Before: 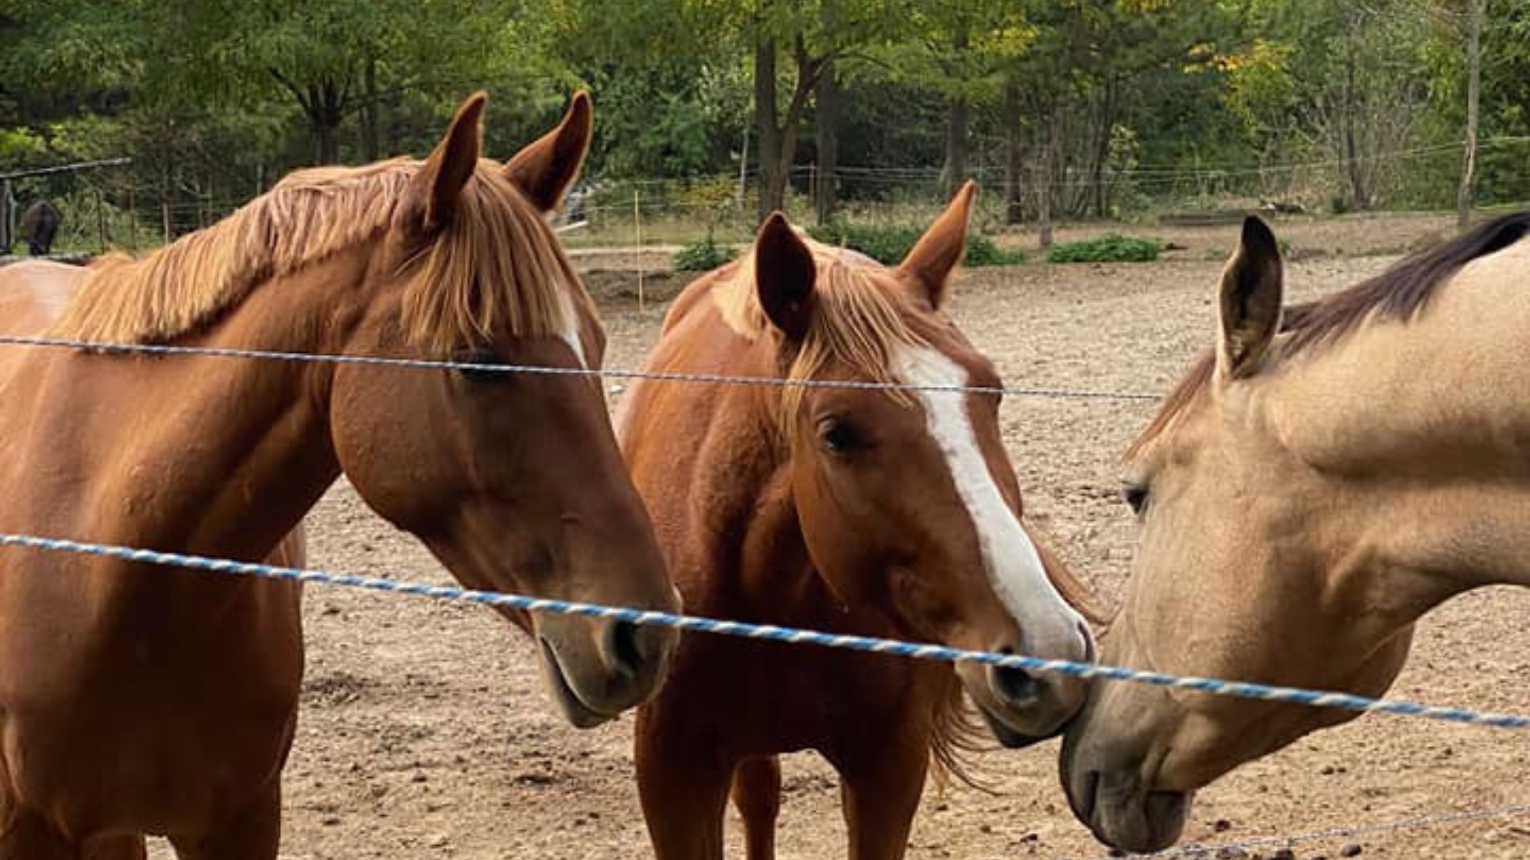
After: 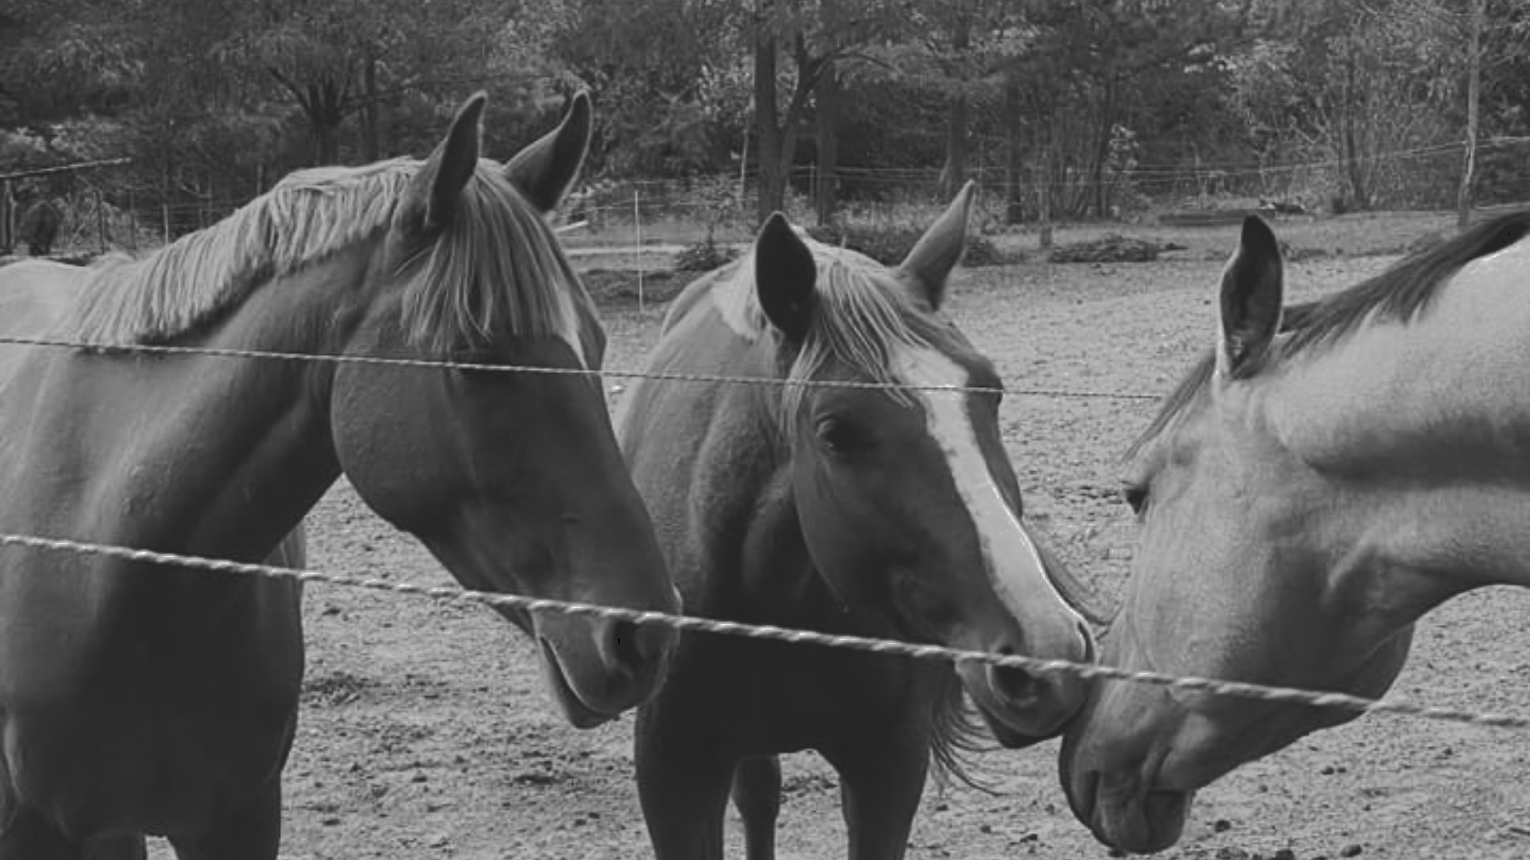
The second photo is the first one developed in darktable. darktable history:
tone curve: curves: ch0 [(0, 0) (0.003, 0.149) (0.011, 0.152) (0.025, 0.154) (0.044, 0.164) (0.069, 0.179) (0.1, 0.194) (0.136, 0.211) (0.177, 0.232) (0.224, 0.258) (0.277, 0.289) (0.335, 0.326) (0.399, 0.371) (0.468, 0.438) (0.543, 0.504) (0.623, 0.569) (0.709, 0.642) (0.801, 0.716) (0.898, 0.775) (1, 1)], preserve colors none
contrast brightness saturation: saturation -0.17
monochrome: a -35.87, b 49.73, size 1.7
color balance: mode lift, gamma, gain (sRGB)
